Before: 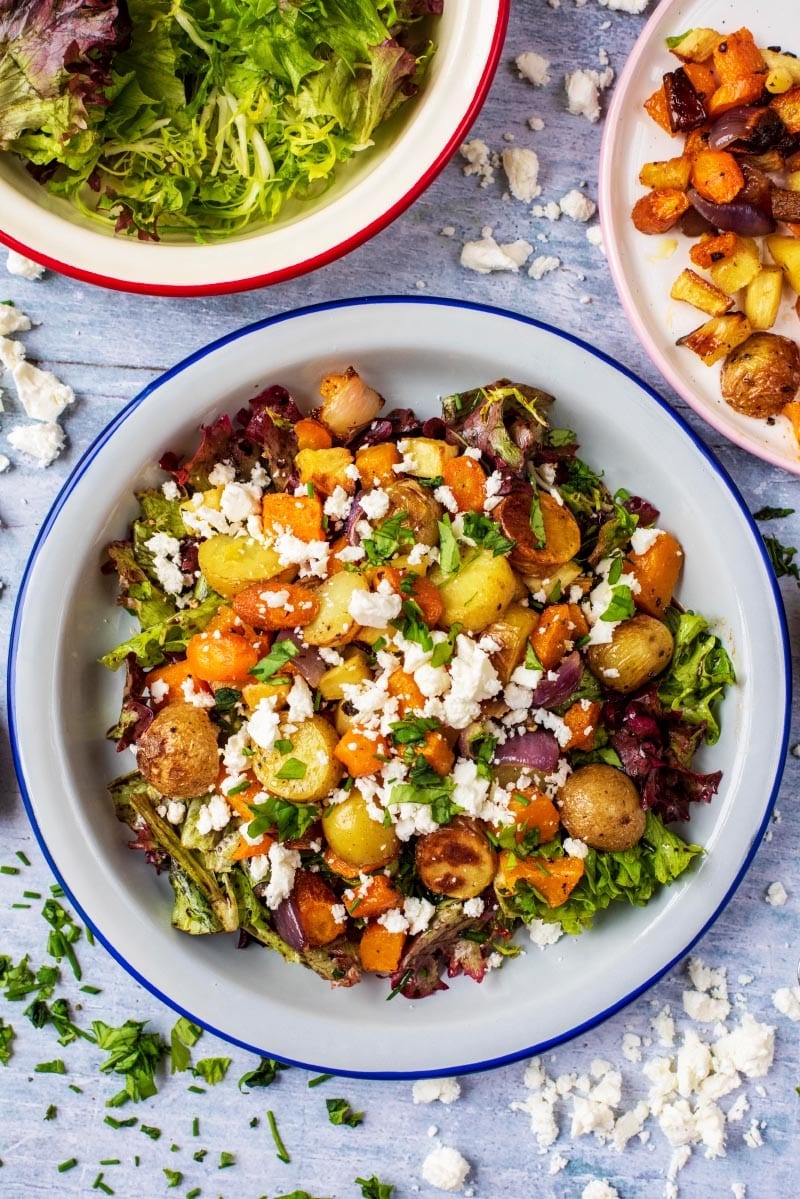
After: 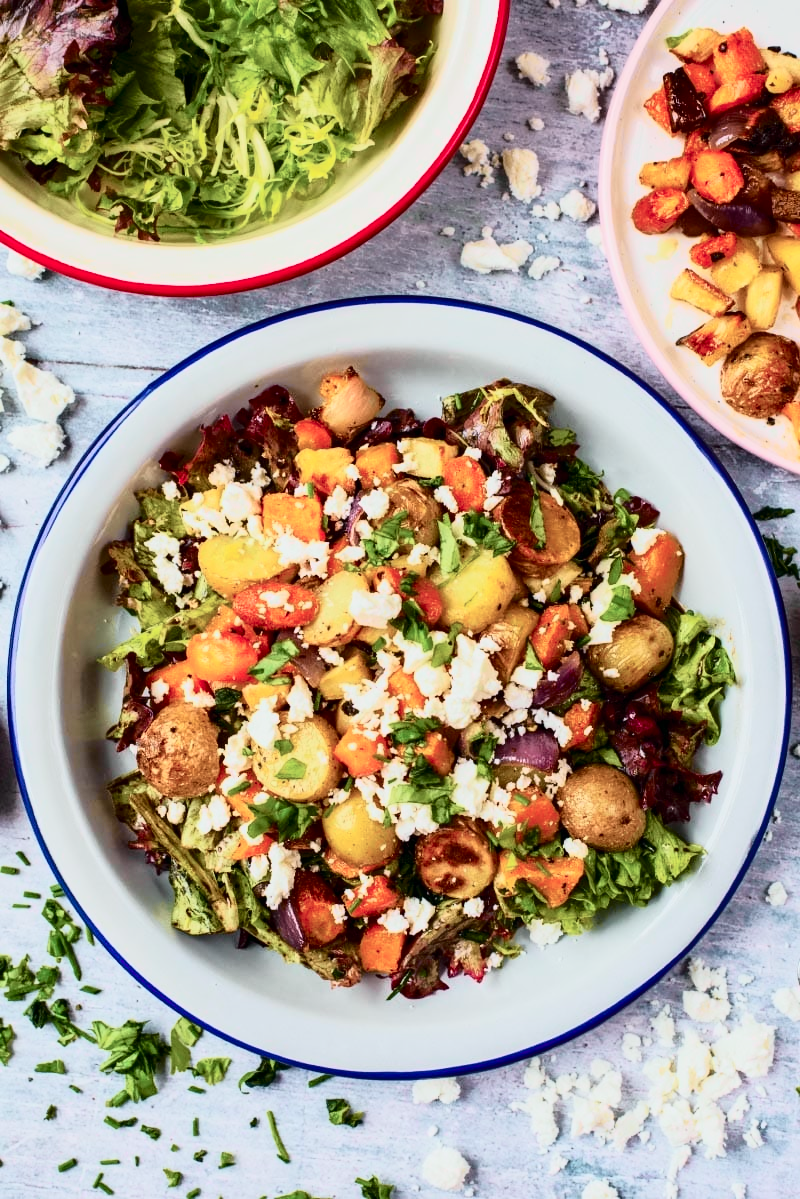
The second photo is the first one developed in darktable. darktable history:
tone curve: curves: ch0 [(0, 0) (0.081, 0.044) (0.192, 0.125) (0.283, 0.238) (0.416, 0.449) (0.495, 0.524) (0.661, 0.756) (0.788, 0.87) (1, 0.951)]; ch1 [(0, 0) (0.161, 0.092) (0.35, 0.33) (0.392, 0.392) (0.427, 0.426) (0.479, 0.472) (0.505, 0.497) (0.521, 0.524) (0.567, 0.56) (0.583, 0.592) (0.625, 0.627) (0.678, 0.733) (1, 1)]; ch2 [(0, 0) (0.346, 0.362) (0.404, 0.427) (0.502, 0.499) (0.531, 0.523) (0.544, 0.561) (0.58, 0.59) (0.629, 0.642) (0.717, 0.678) (1, 1)], color space Lab, independent channels, preserve colors none
